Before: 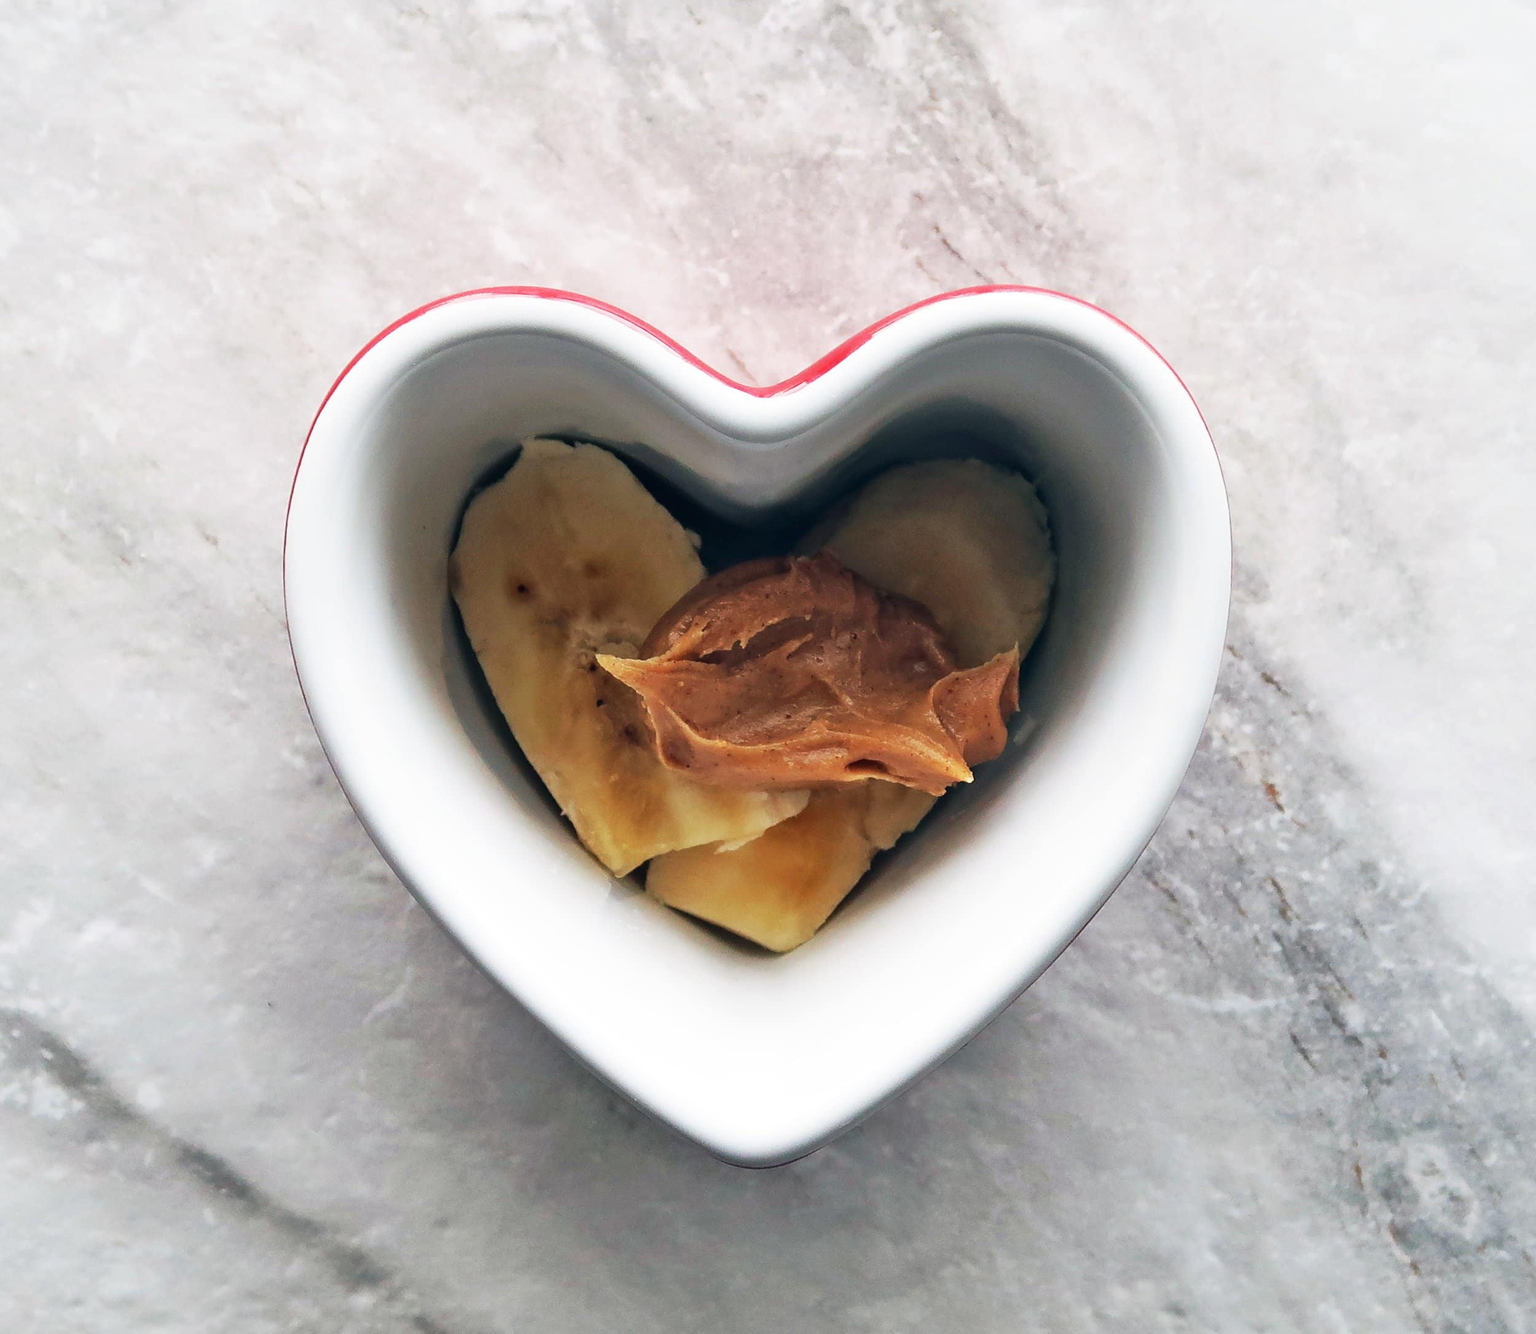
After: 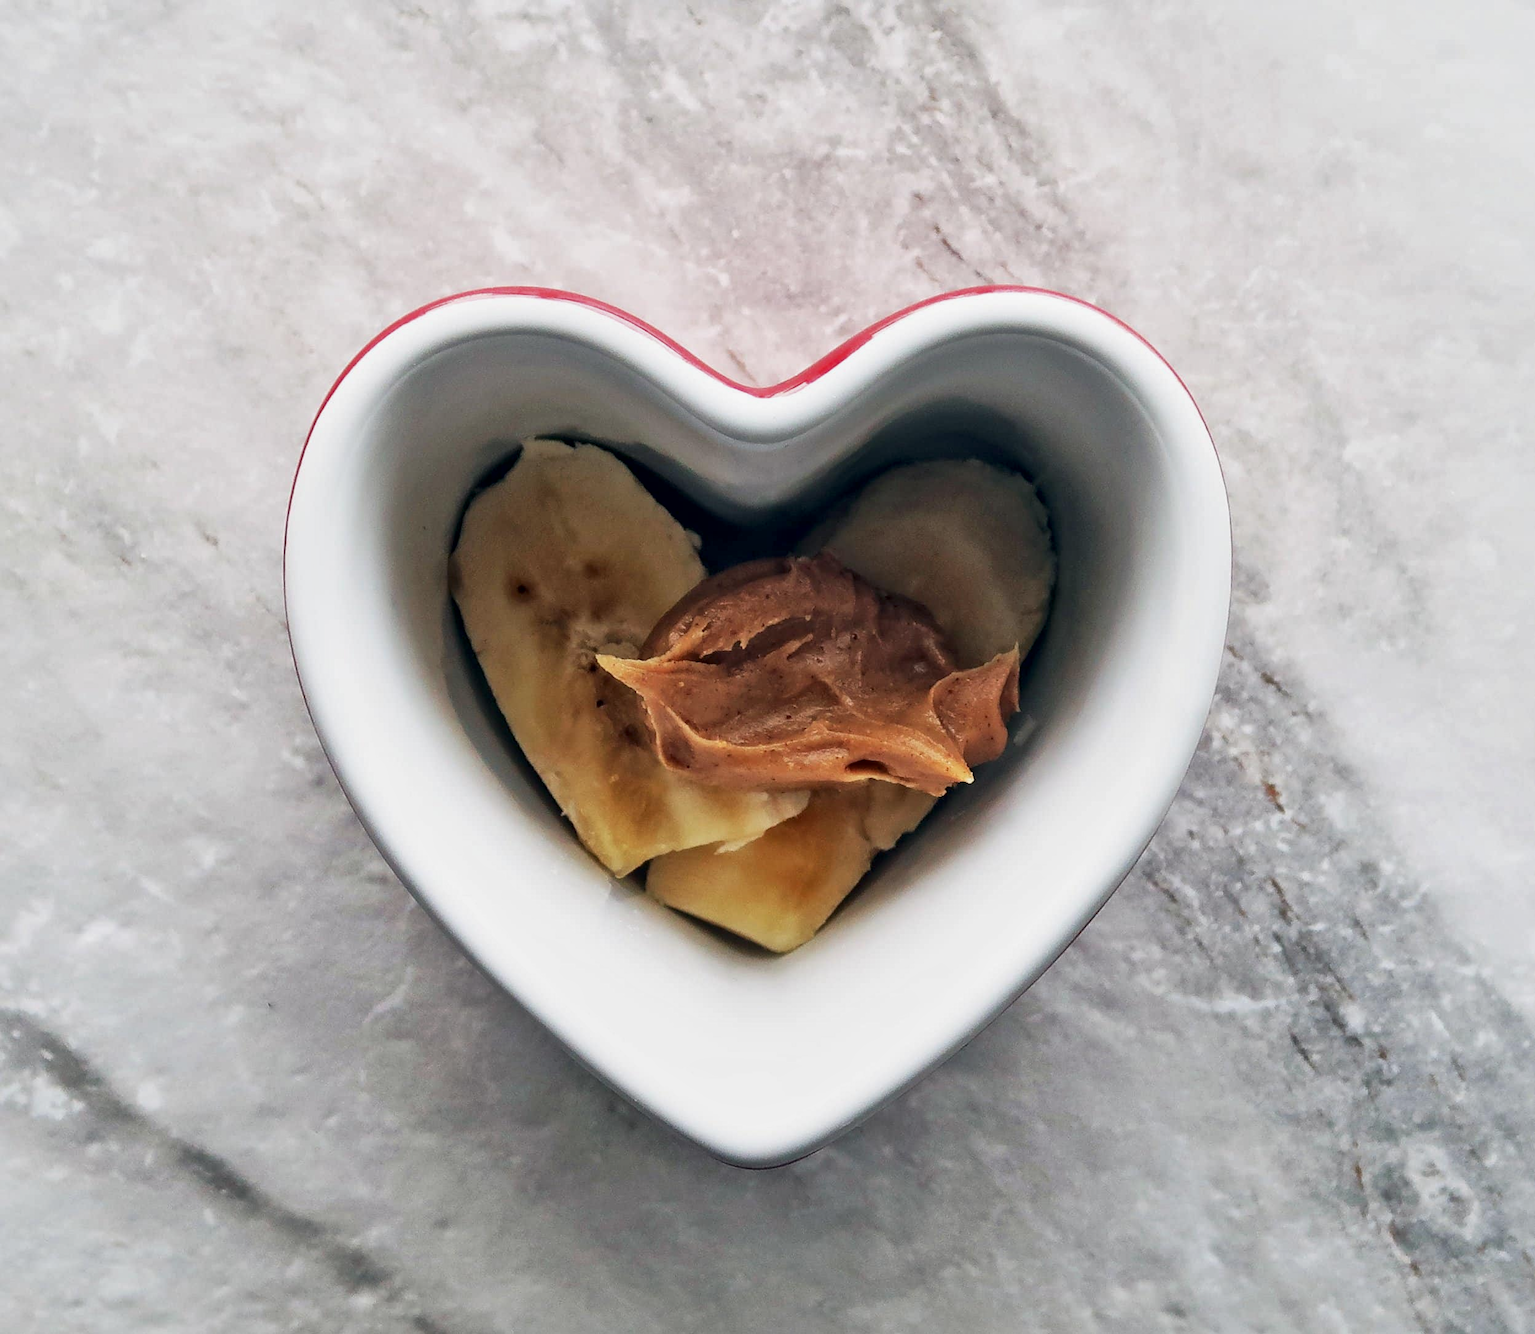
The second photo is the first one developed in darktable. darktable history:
exposure: exposure -0.247 EV, compensate highlight preservation false
local contrast: mode bilateral grid, contrast 19, coarseness 51, detail 141%, midtone range 0.2
